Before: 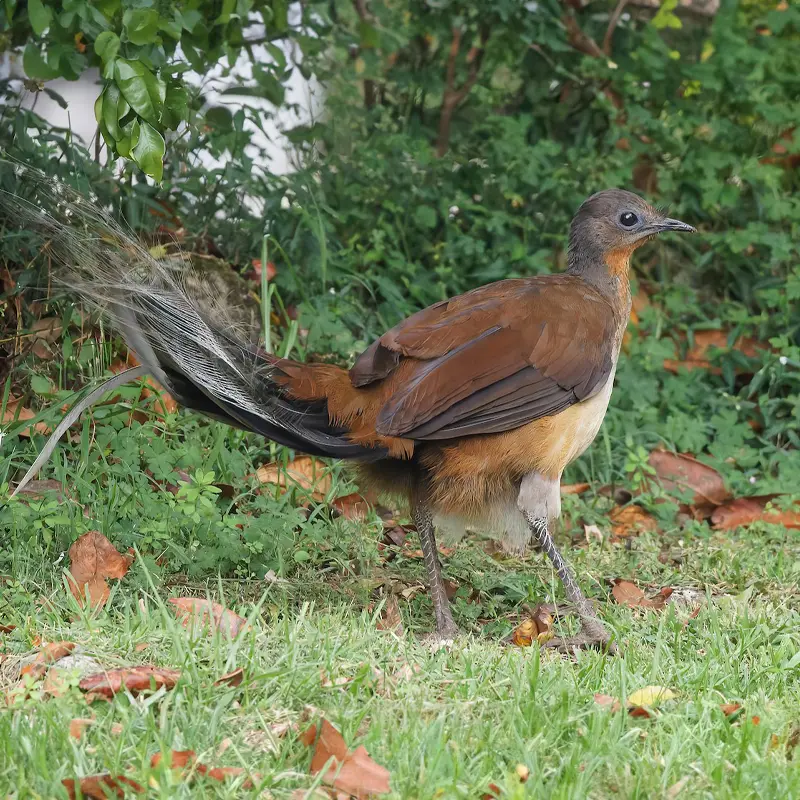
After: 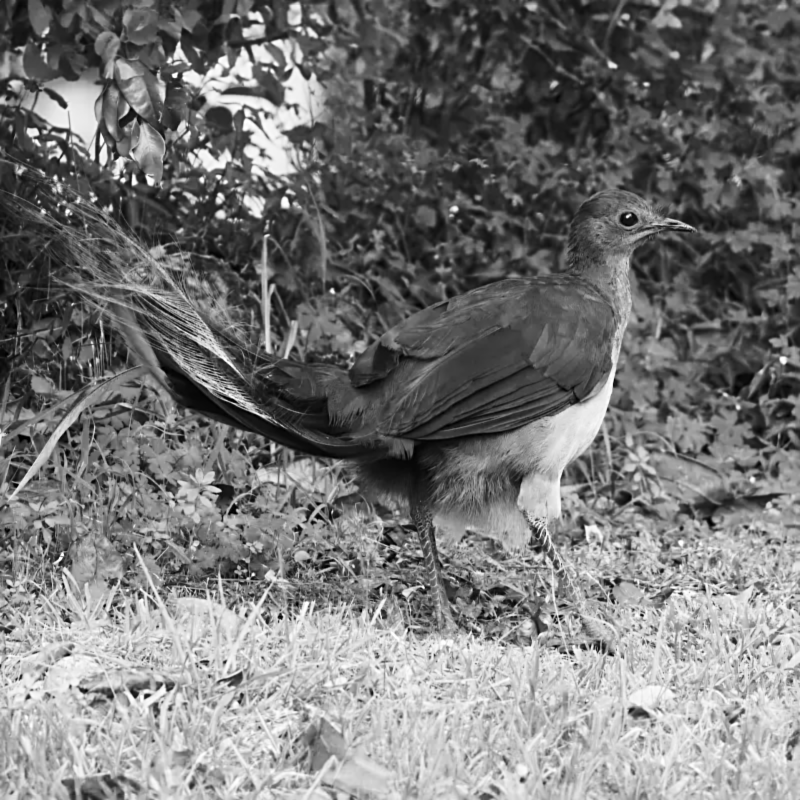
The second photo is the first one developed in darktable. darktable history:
sharpen: on, module defaults
lowpass: radius 0.76, contrast 1.56, saturation 0, unbound 0
